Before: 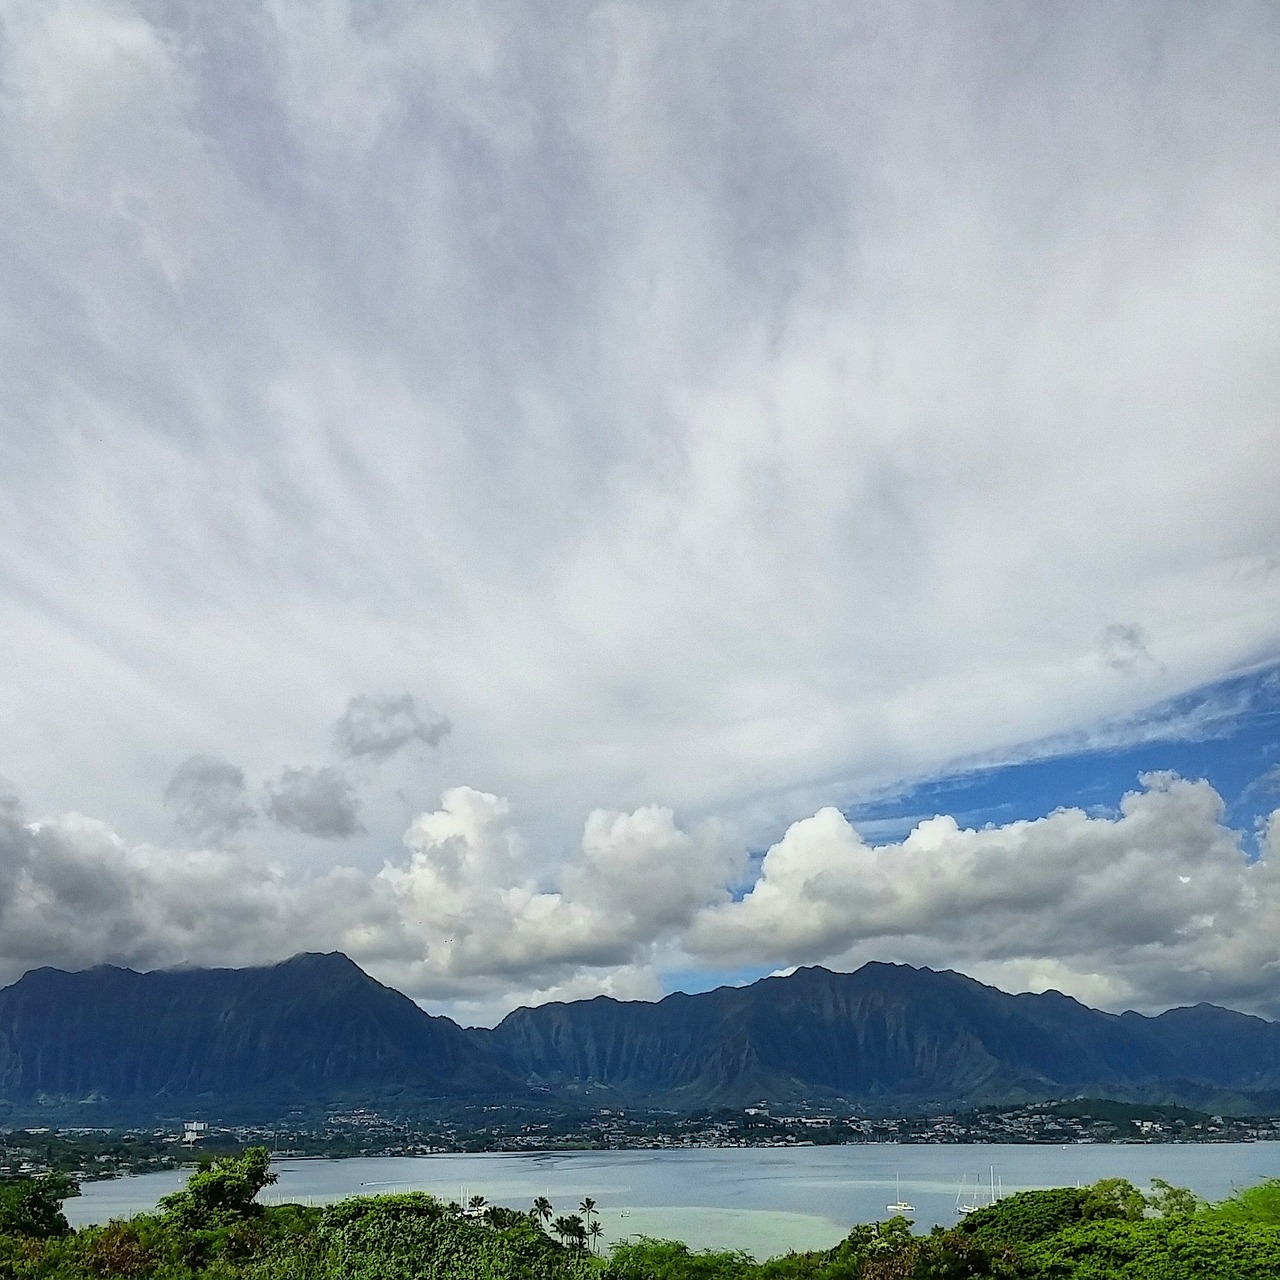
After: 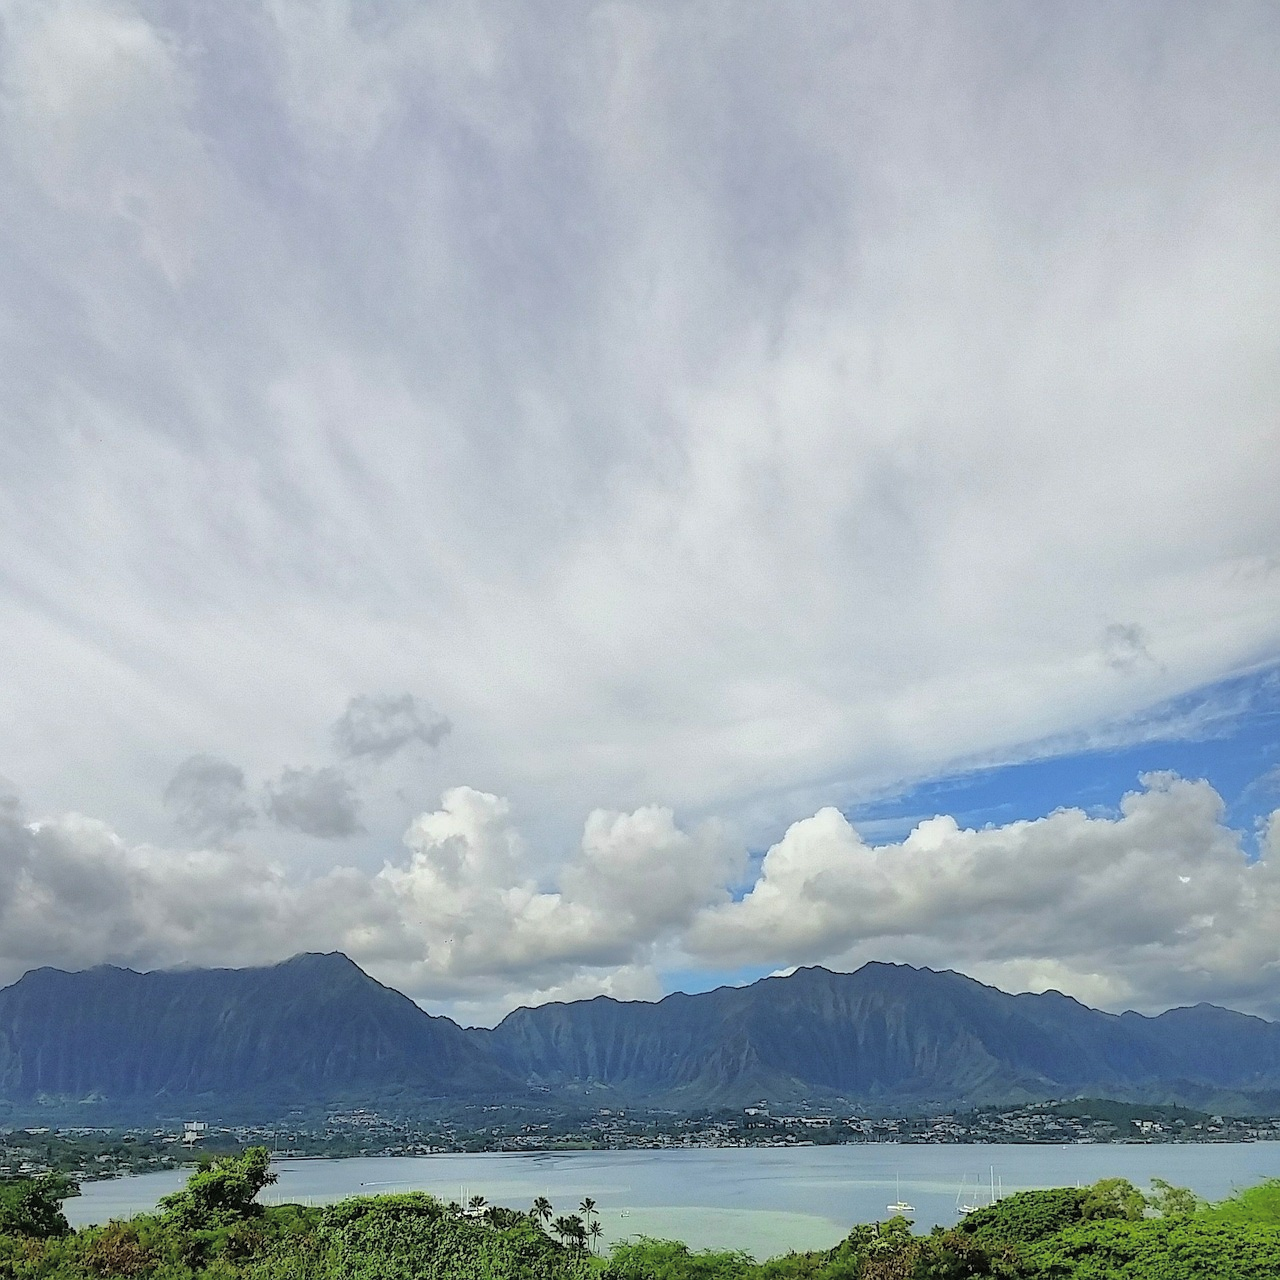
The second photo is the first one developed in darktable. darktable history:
tone curve: curves: ch0 [(0, 0) (0.004, 0.008) (0.077, 0.156) (0.169, 0.29) (0.774, 0.774) (1, 1)], color space Lab, independent channels, preserve colors none
